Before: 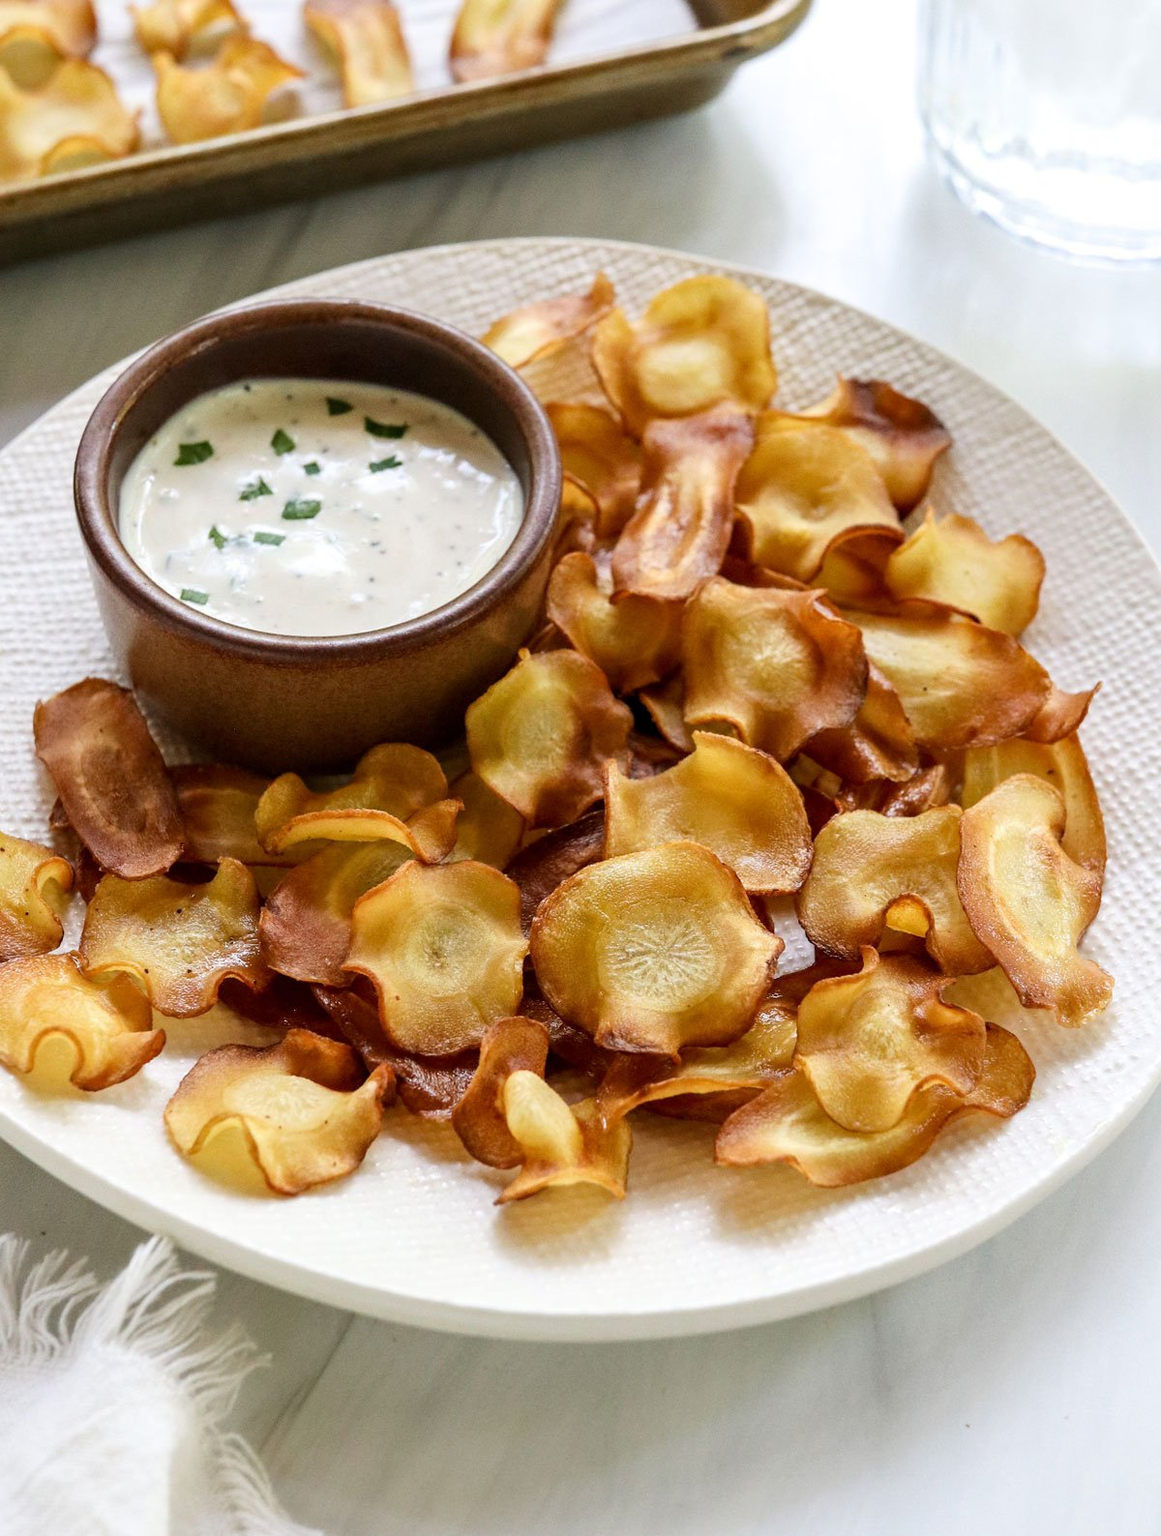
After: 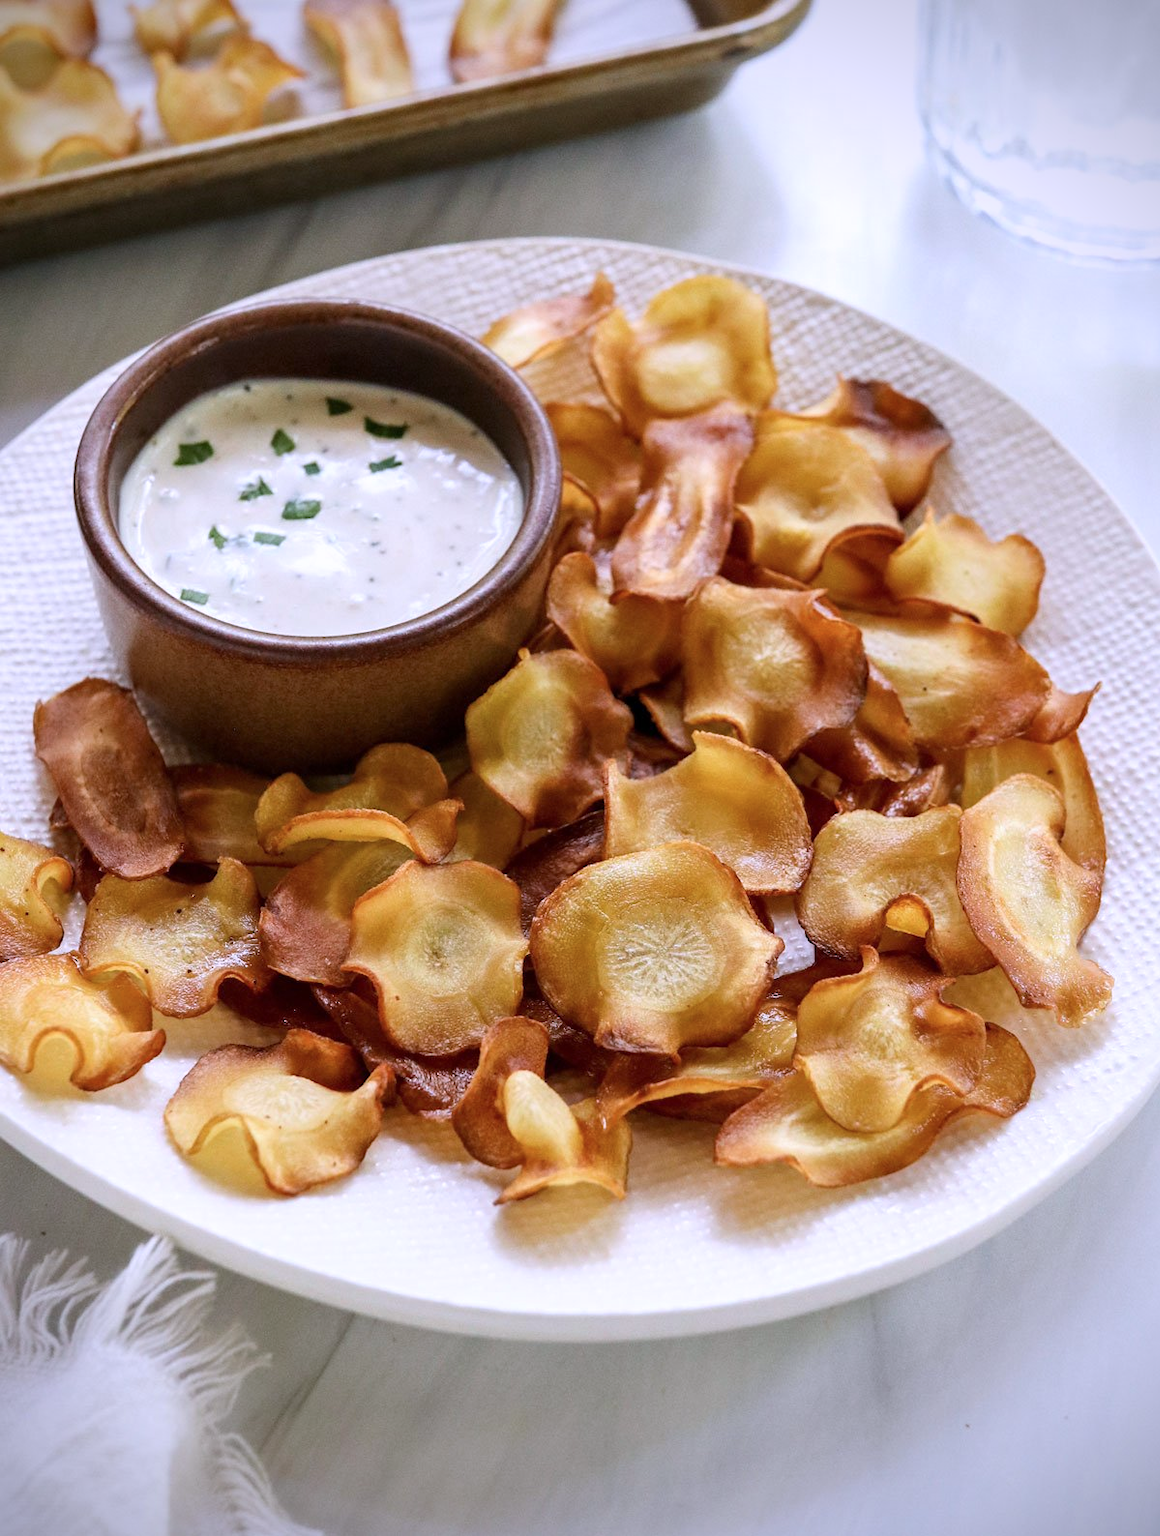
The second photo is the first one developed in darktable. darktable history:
color calibration: illuminant custom, x 0.363, y 0.384, temperature 4523.35 K, gamut compression 0.971
vignetting: brightness -0.643, saturation -0.008
